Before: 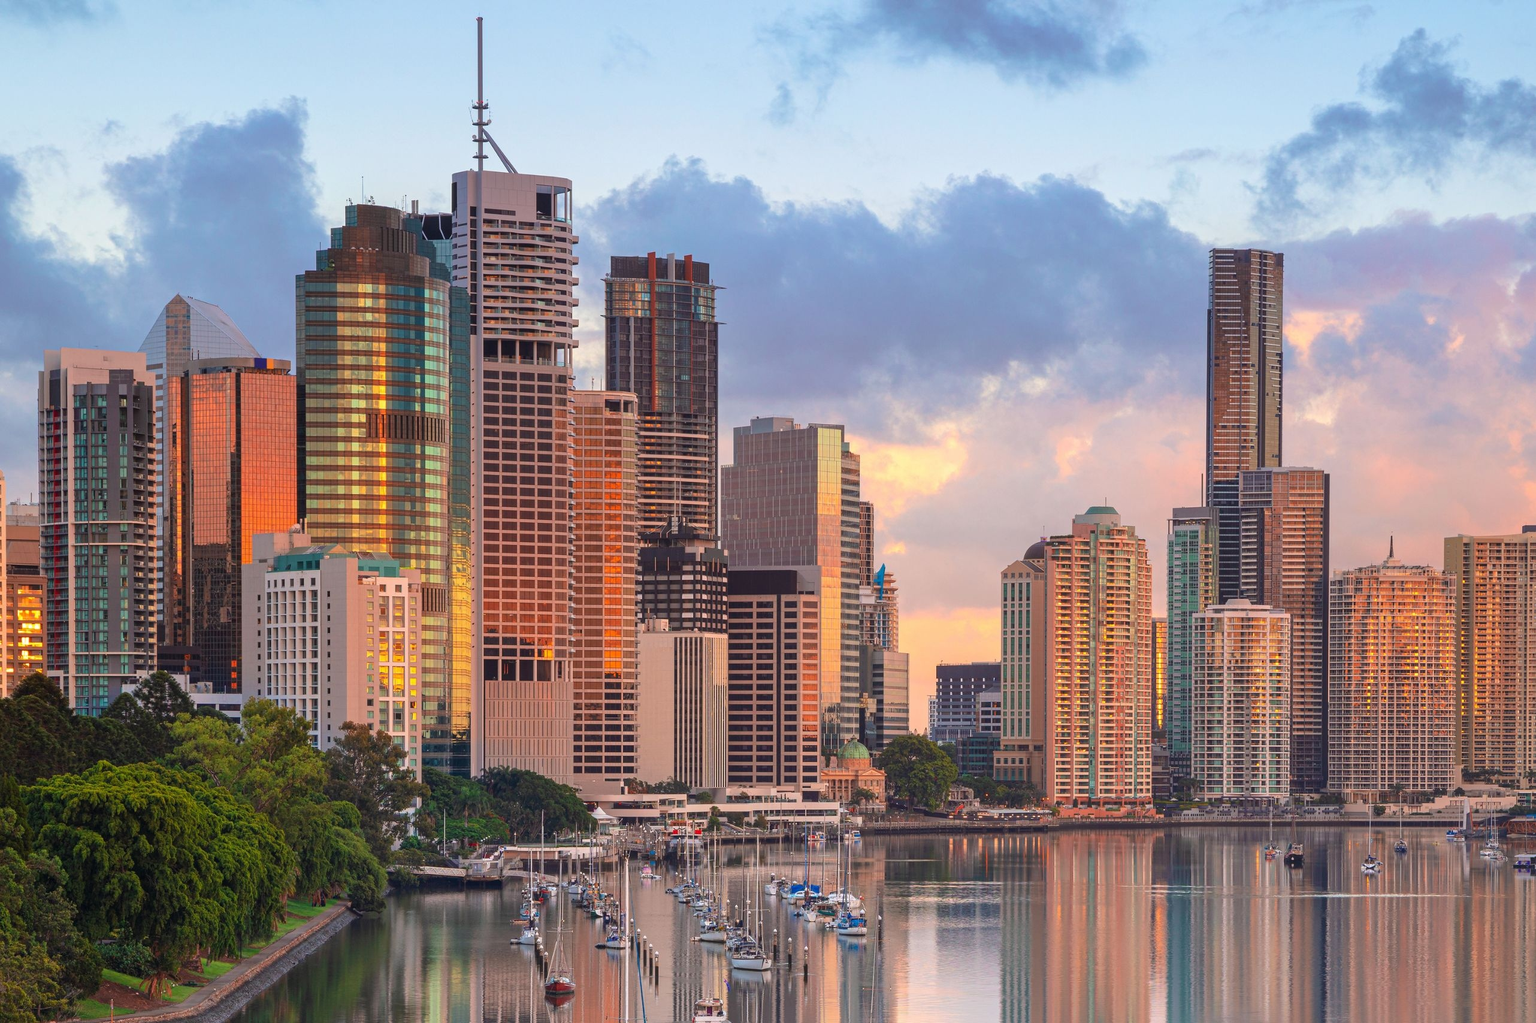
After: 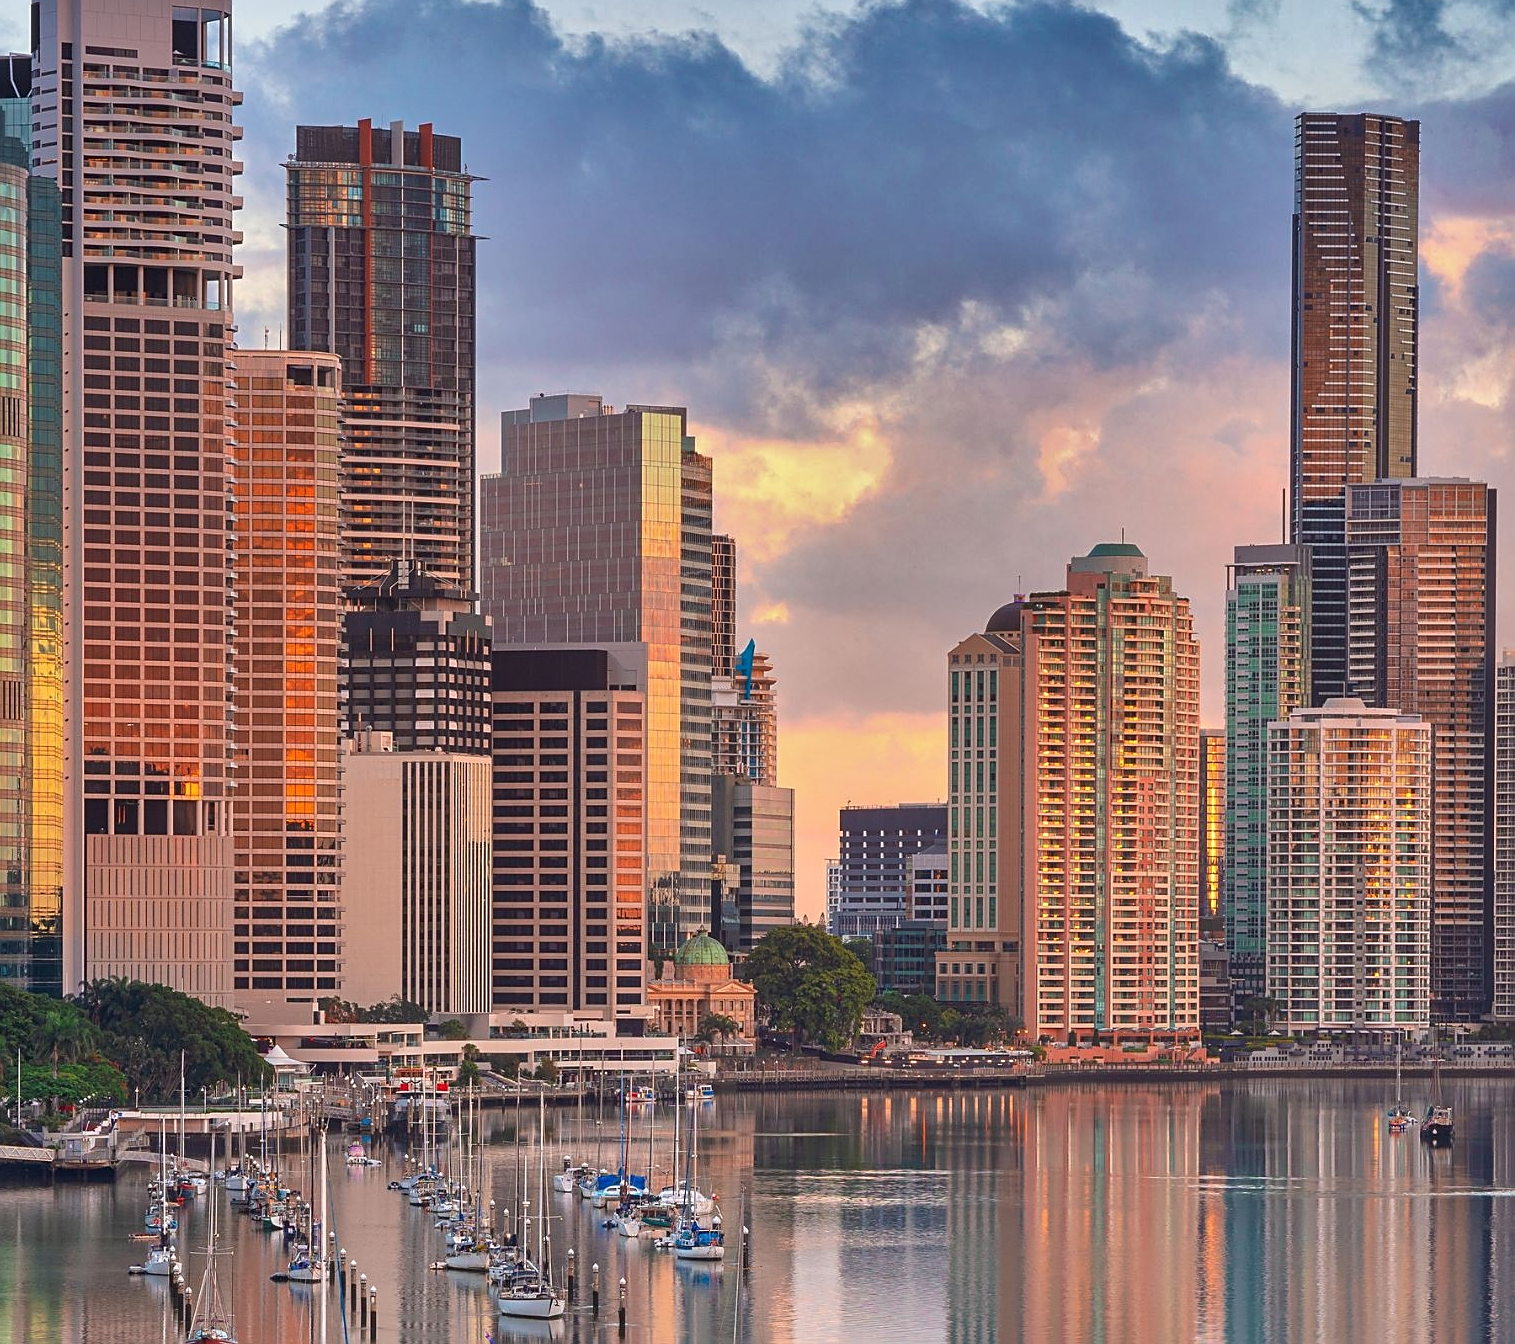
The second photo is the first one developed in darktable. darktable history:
sharpen: on, module defaults
crop and rotate: left 28.256%, top 17.734%, right 12.656%, bottom 3.573%
shadows and highlights: shadows 24.5, highlights -78.15, soften with gaussian
